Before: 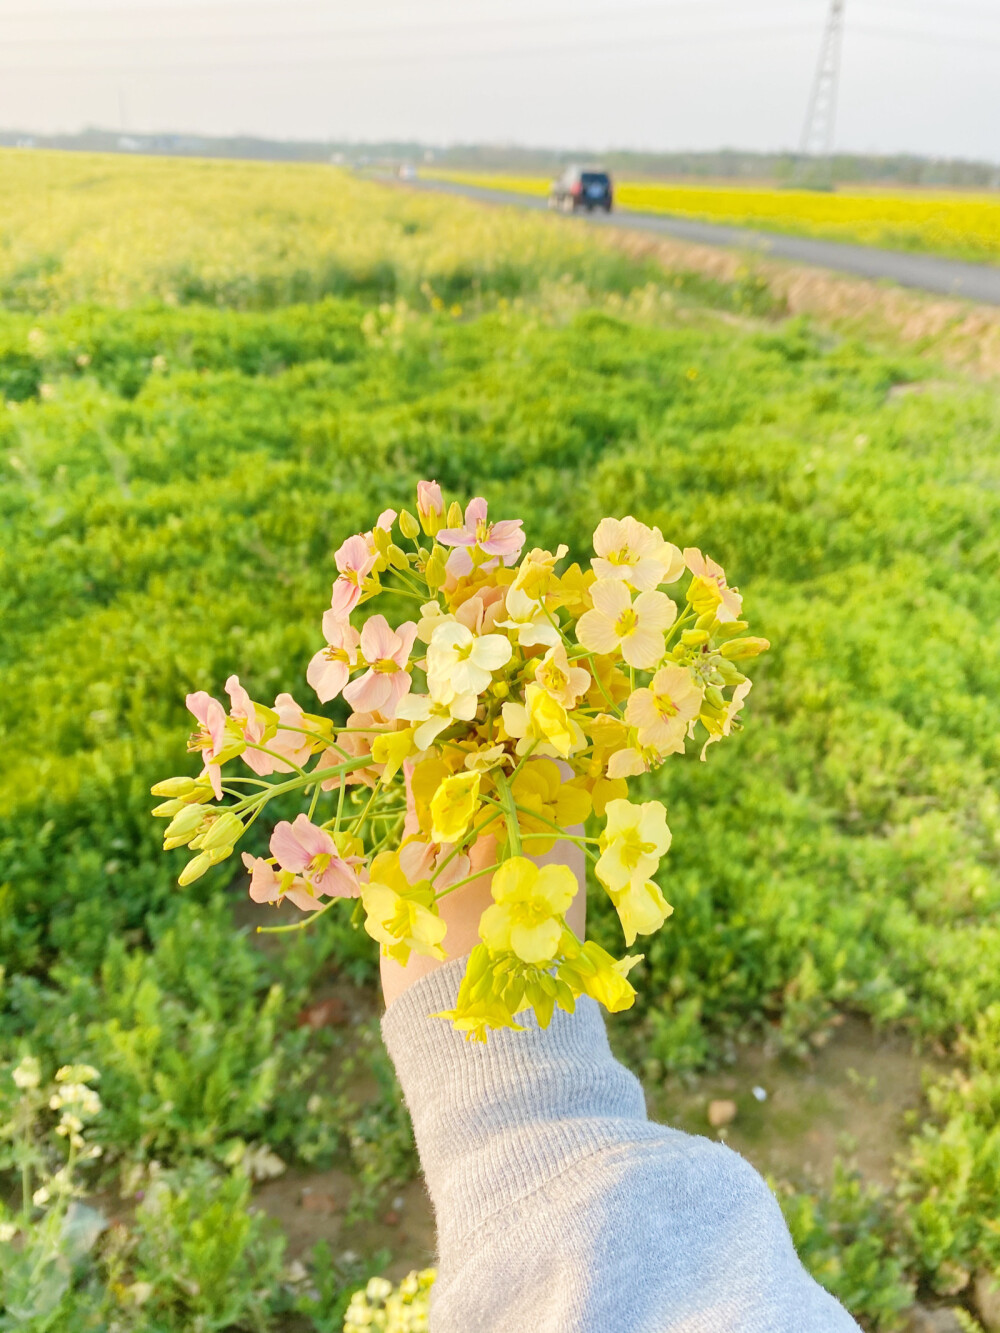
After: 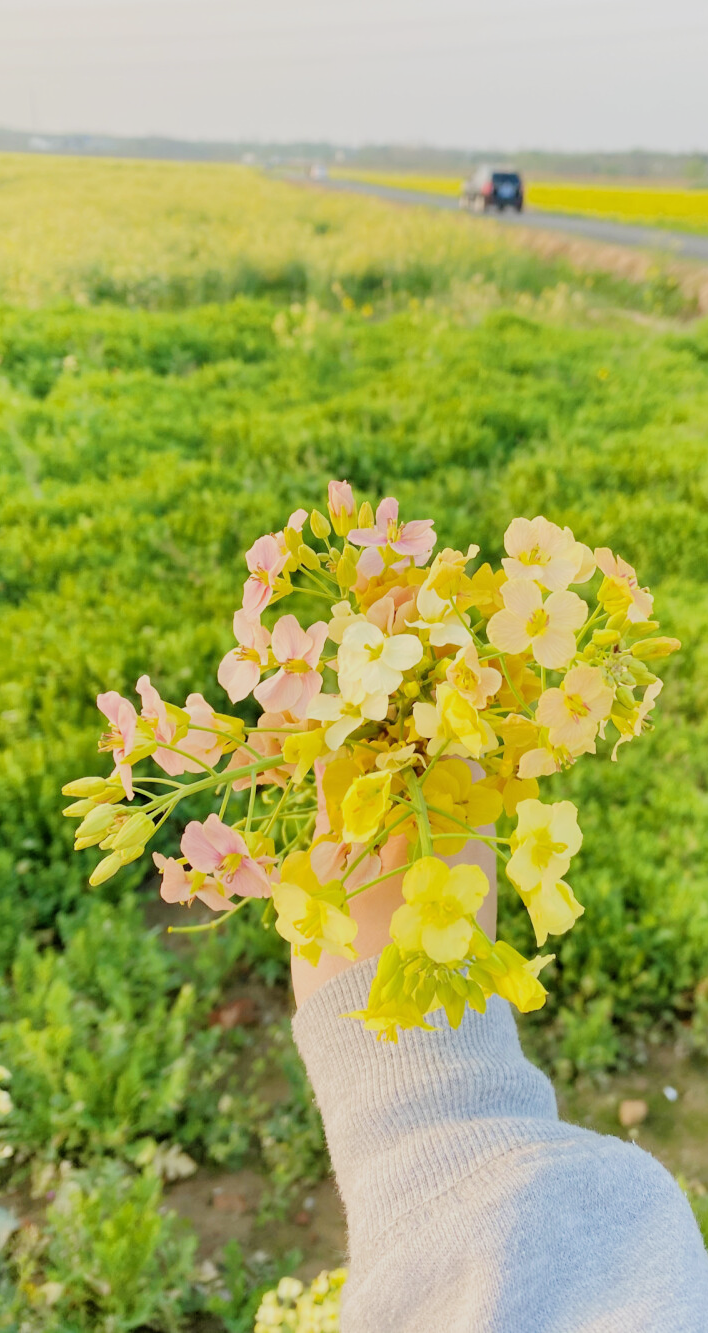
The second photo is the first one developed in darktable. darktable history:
filmic rgb: black relative exposure -7.76 EV, white relative exposure 4.4 EV, target black luminance 0%, hardness 3.75, latitude 50.6%, contrast 1.065, highlights saturation mix 8.51%, shadows ↔ highlights balance -0.267%, contrast in shadows safe
crop and rotate: left 8.947%, right 20.242%
